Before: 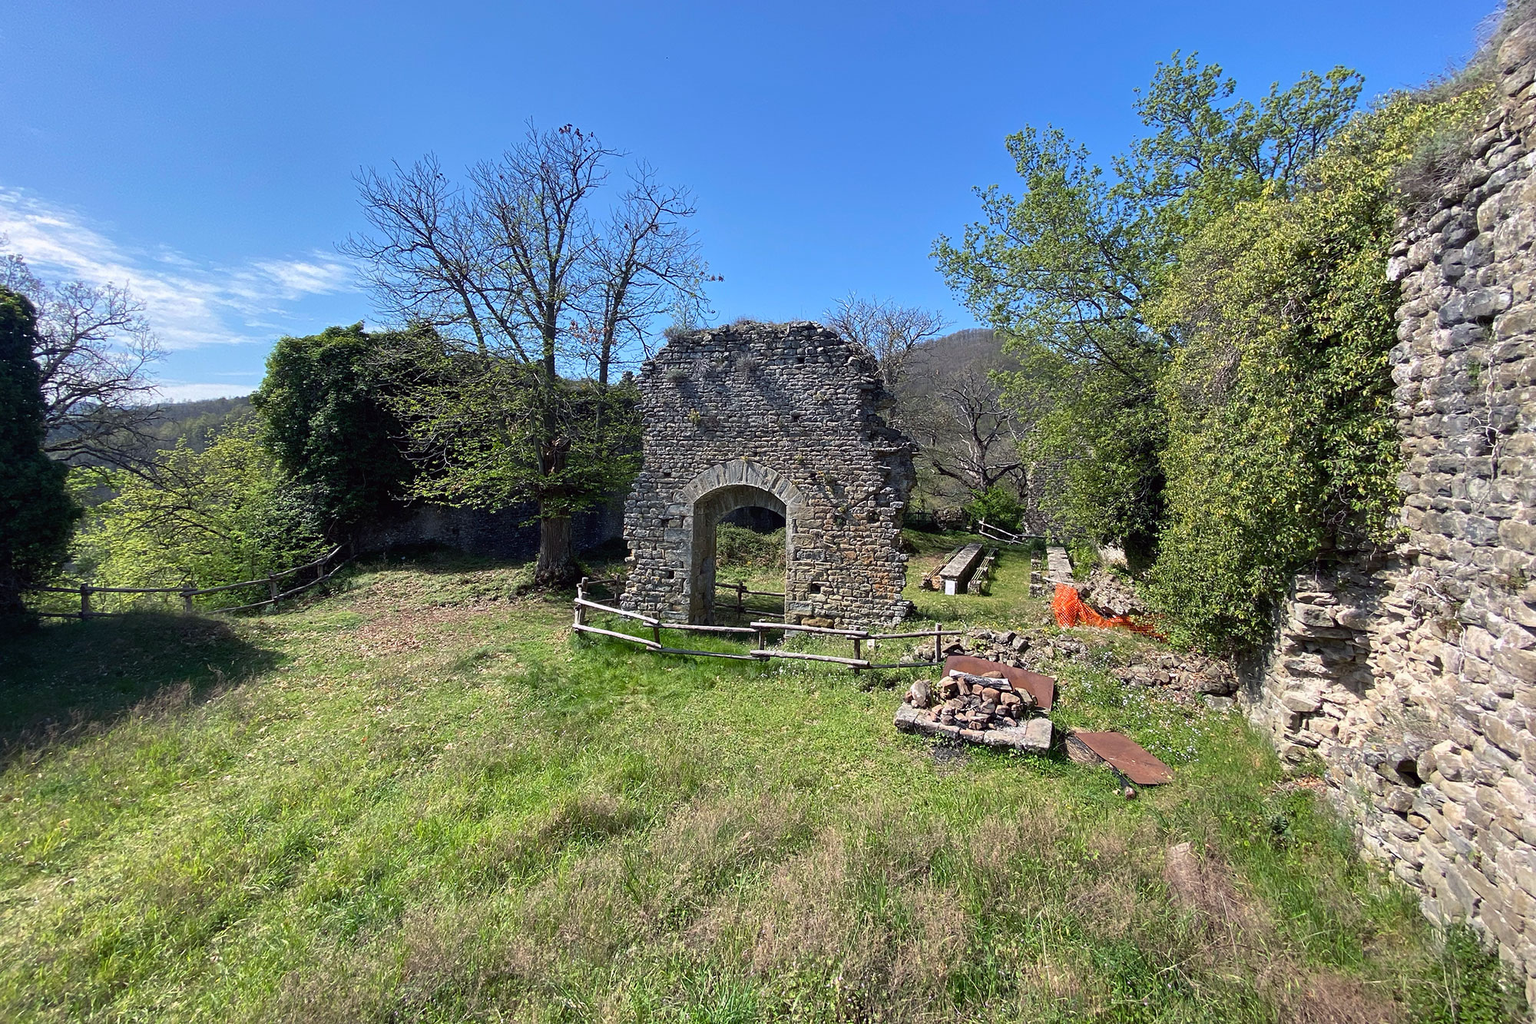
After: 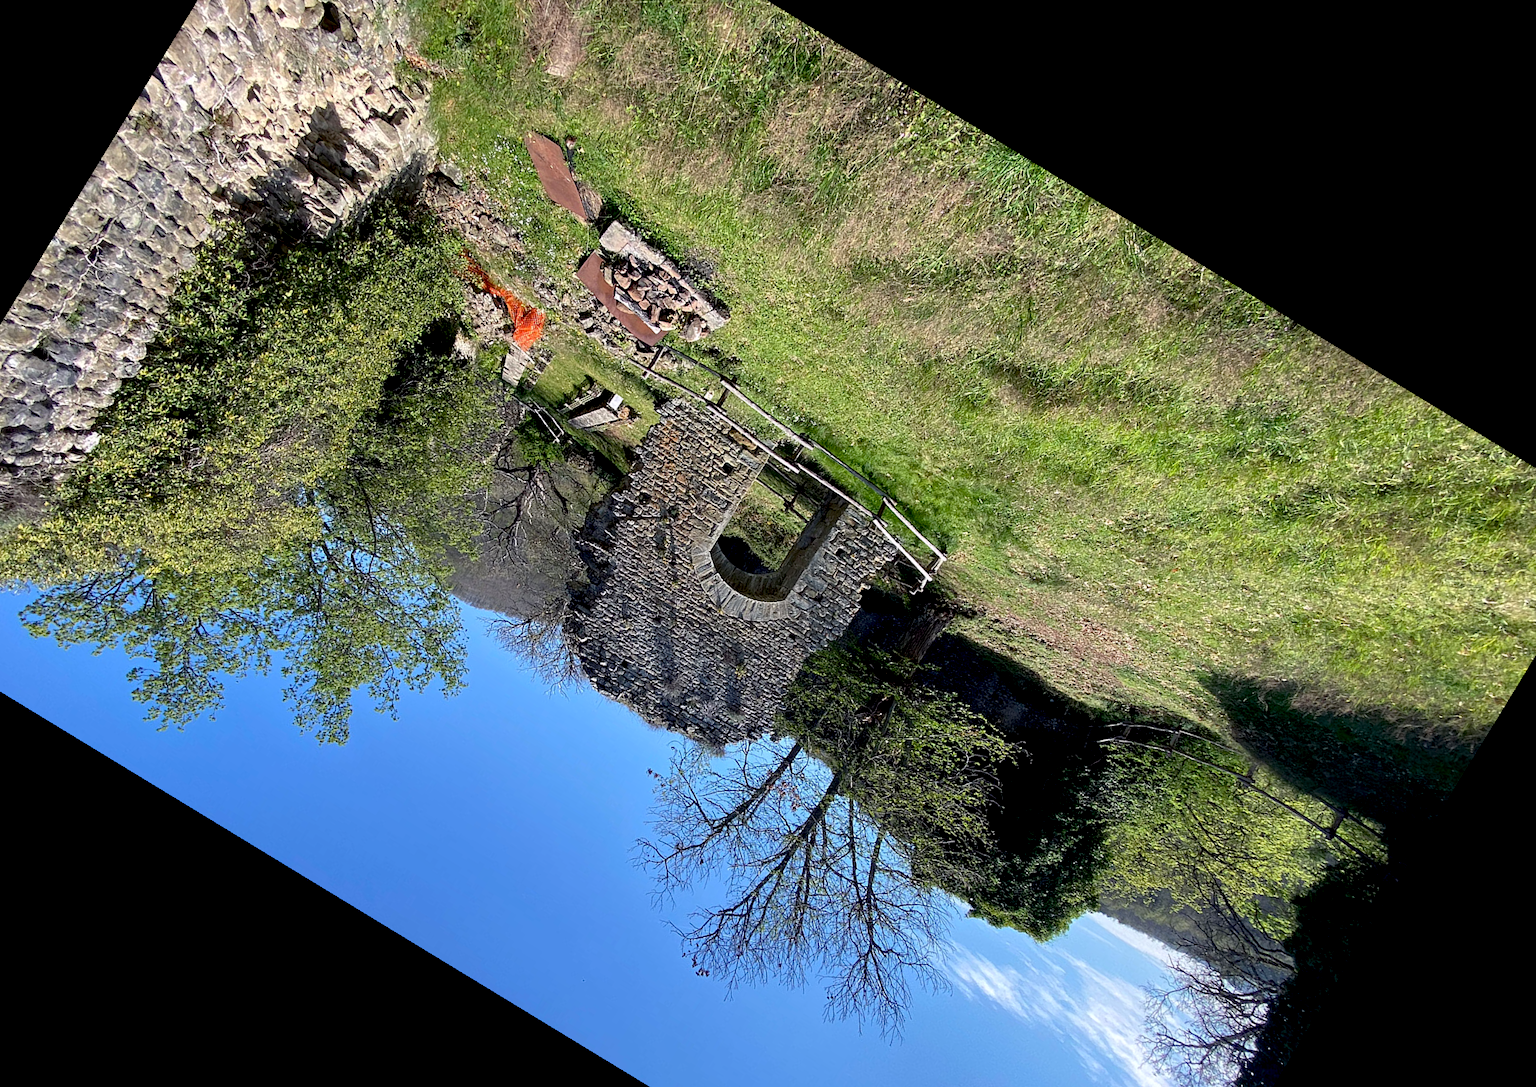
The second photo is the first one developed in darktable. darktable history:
local contrast: highlights 100%, shadows 100%, detail 120%, midtone range 0.2
exposure: black level correction 0.01, exposure 0.011 EV, compensate highlight preservation false
crop and rotate: angle 148.68°, left 9.111%, top 15.603%, right 4.588%, bottom 17.041%
